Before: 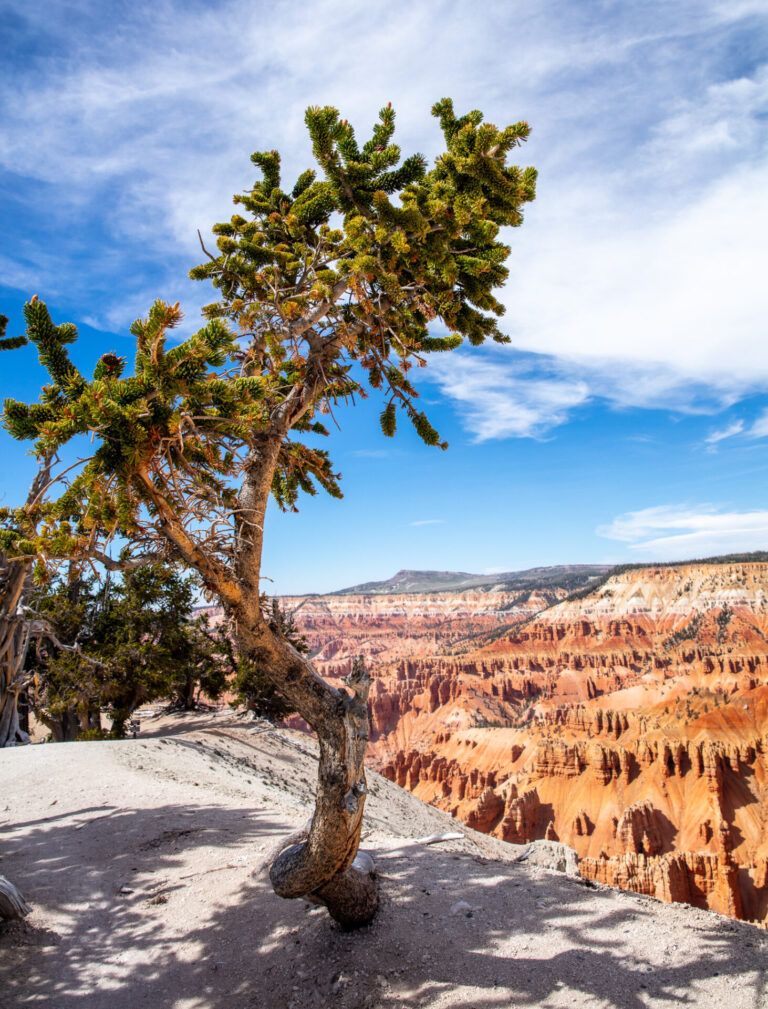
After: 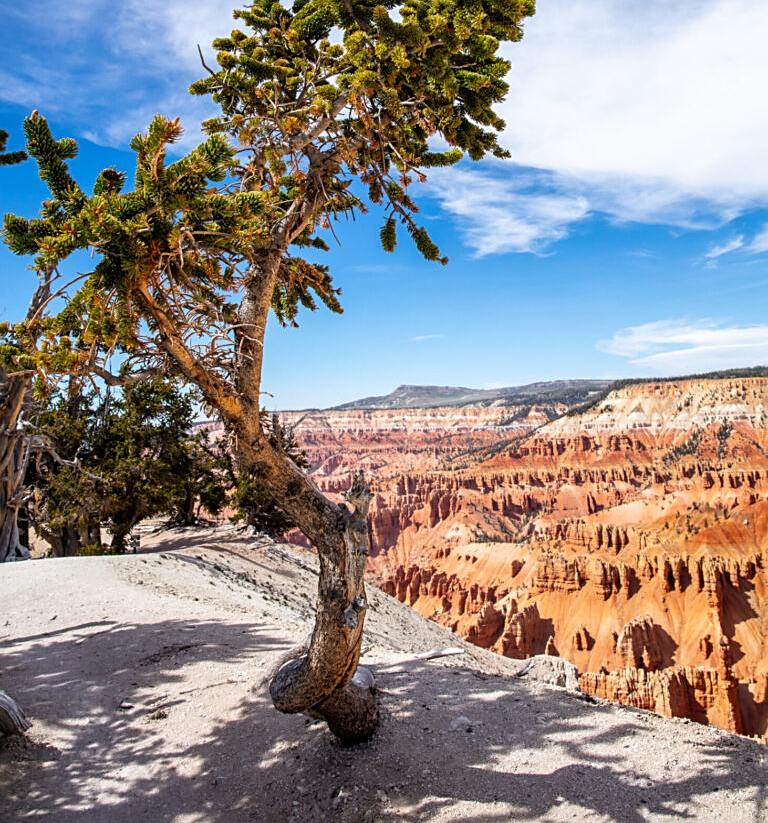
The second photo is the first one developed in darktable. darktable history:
crop and rotate: top 18.399%
sharpen: on, module defaults
